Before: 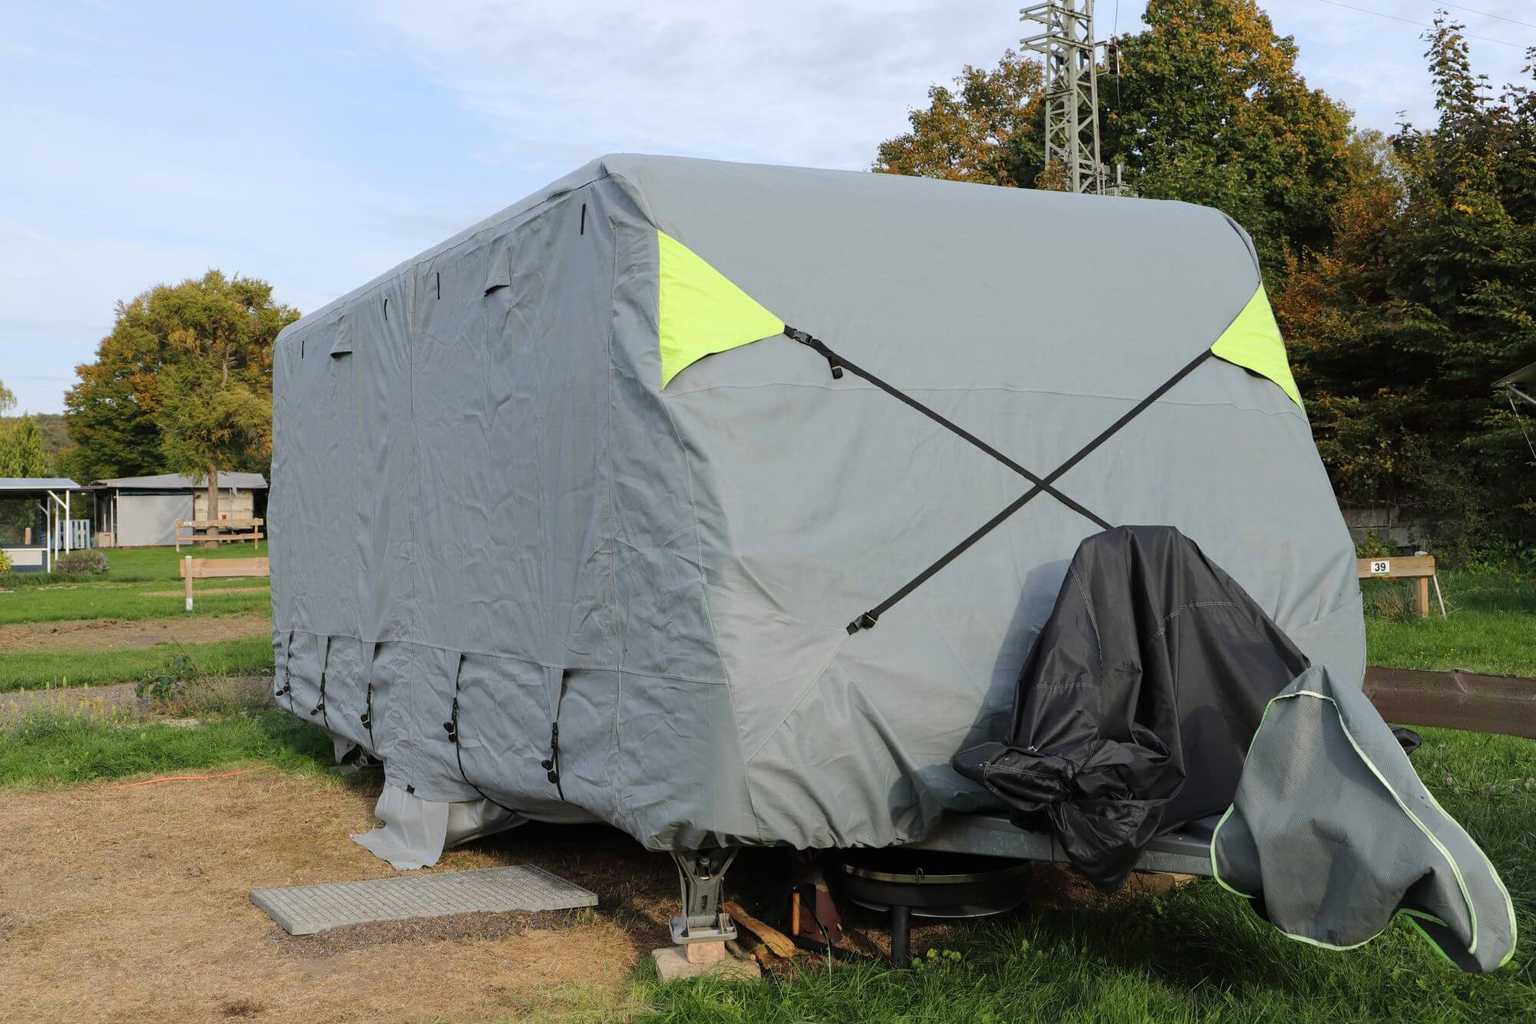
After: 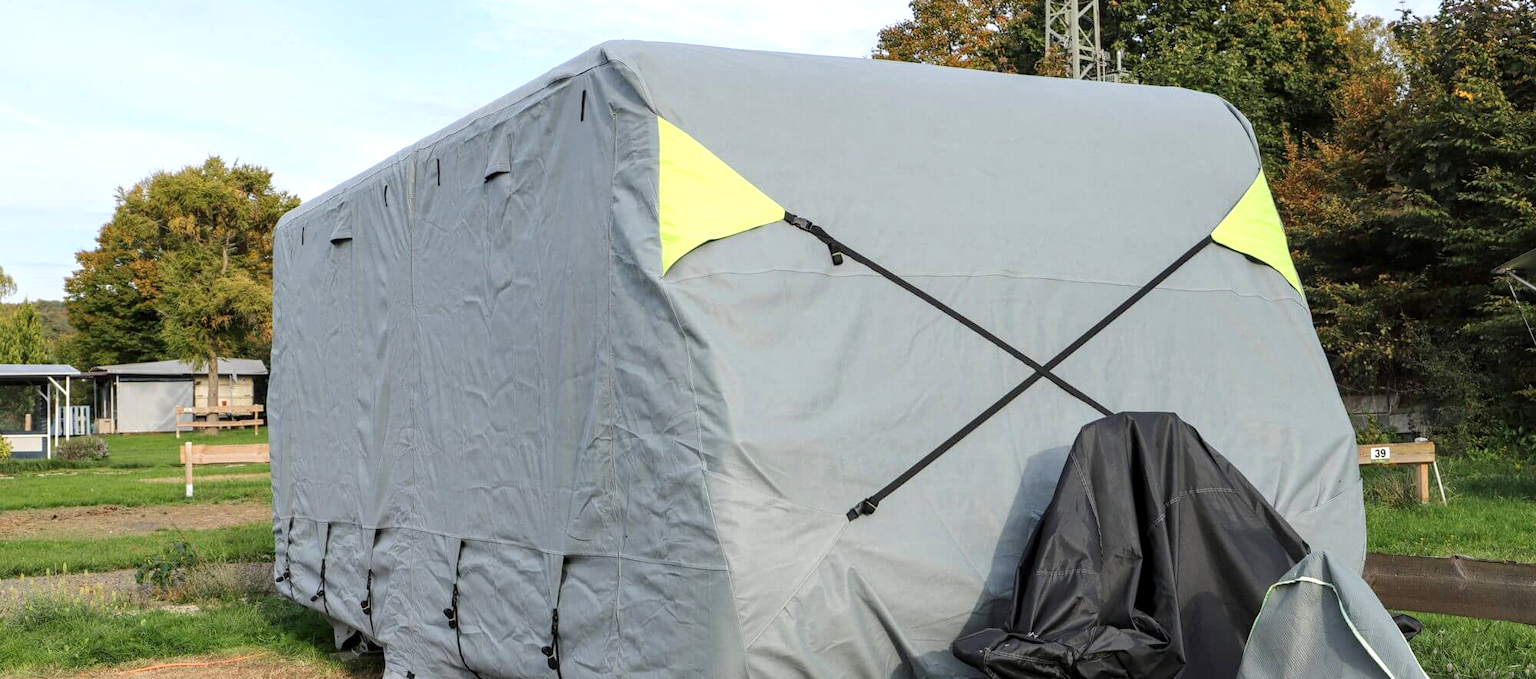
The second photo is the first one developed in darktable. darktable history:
crop: top 11.166%, bottom 22.418%
local contrast: detail 130%
exposure: exposure 0.376 EV, compensate highlight preservation false
